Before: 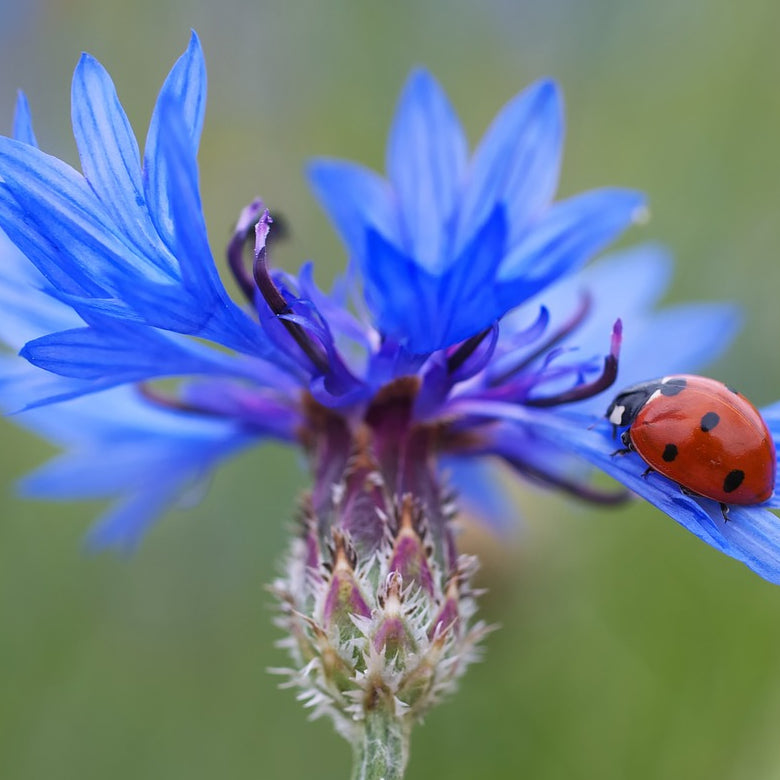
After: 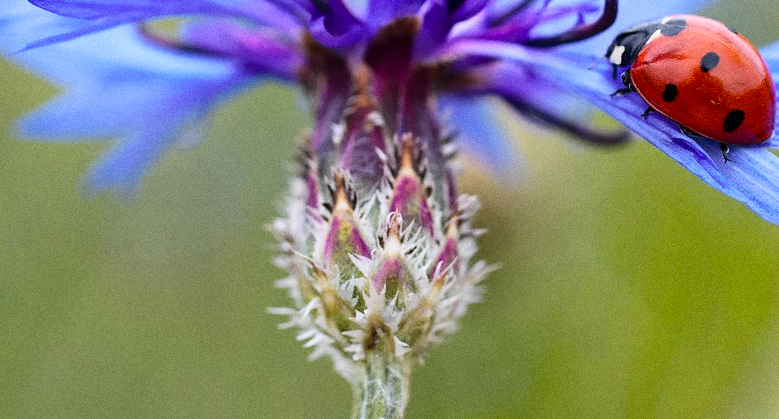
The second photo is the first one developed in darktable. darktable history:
grain: coarseness 0.09 ISO
contrast equalizer: octaves 7, y [[0.6 ×6], [0.55 ×6], [0 ×6], [0 ×6], [0 ×6]], mix 0.3
tone curve: curves: ch0 [(0, 0) (0.136, 0.084) (0.346, 0.366) (0.489, 0.559) (0.66, 0.748) (0.849, 0.902) (1, 0.974)]; ch1 [(0, 0) (0.353, 0.344) (0.45, 0.46) (0.498, 0.498) (0.521, 0.512) (0.563, 0.559) (0.592, 0.605) (0.641, 0.673) (1, 1)]; ch2 [(0, 0) (0.333, 0.346) (0.375, 0.375) (0.424, 0.43) (0.476, 0.492) (0.502, 0.502) (0.524, 0.531) (0.579, 0.61) (0.612, 0.644) (0.641, 0.722) (1, 1)], color space Lab, independent channels, preserve colors none
crop and rotate: top 46.237%
